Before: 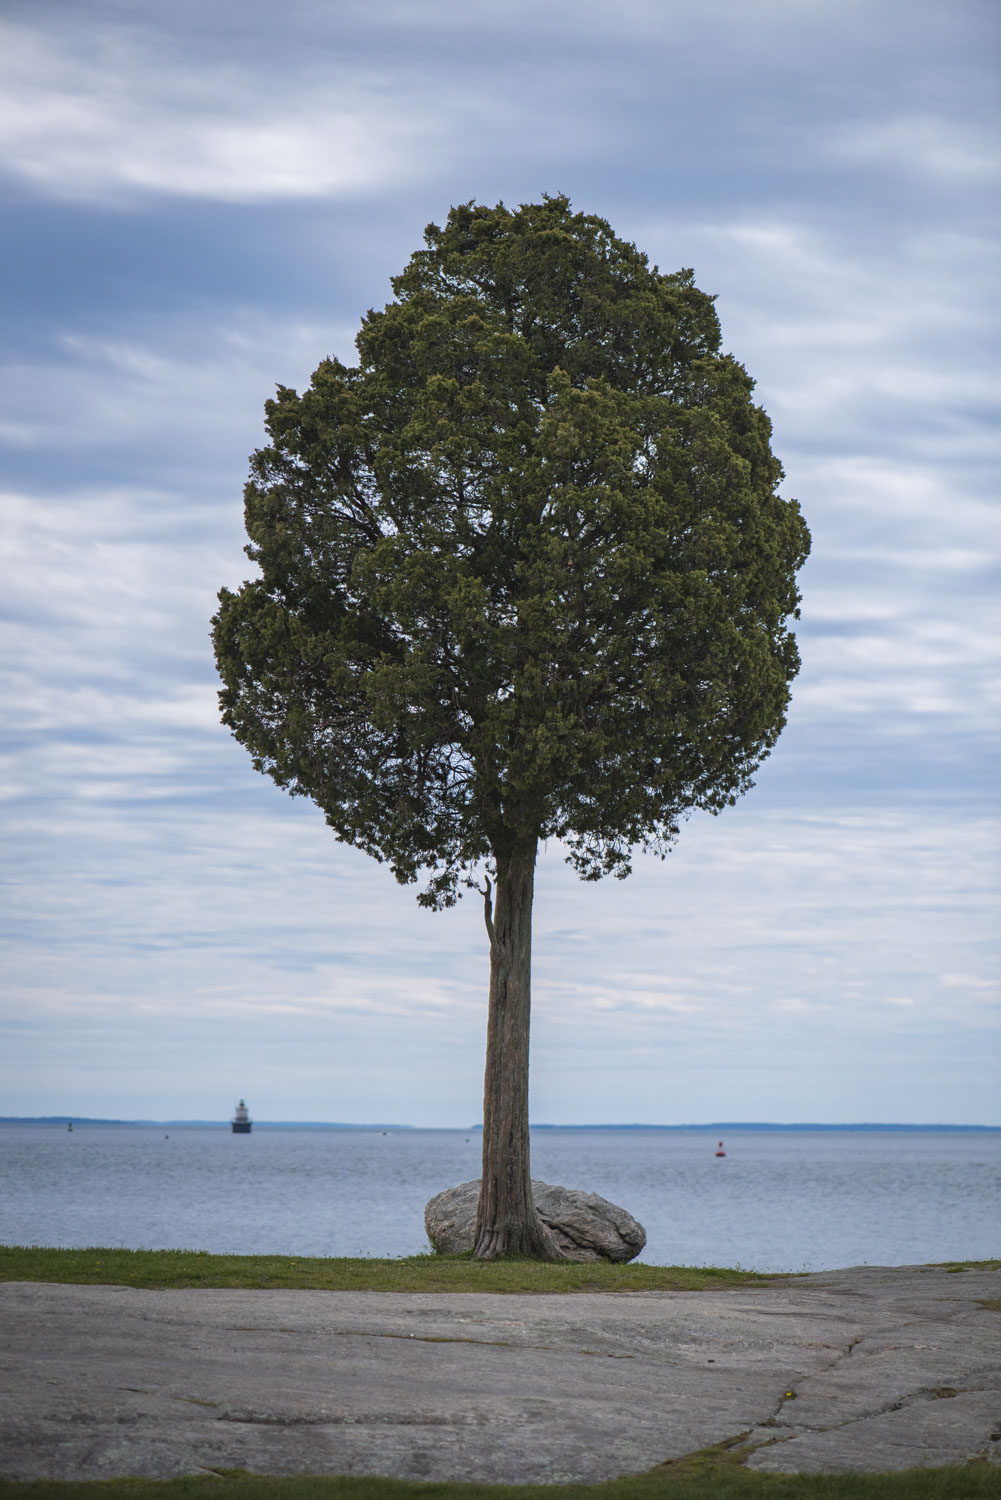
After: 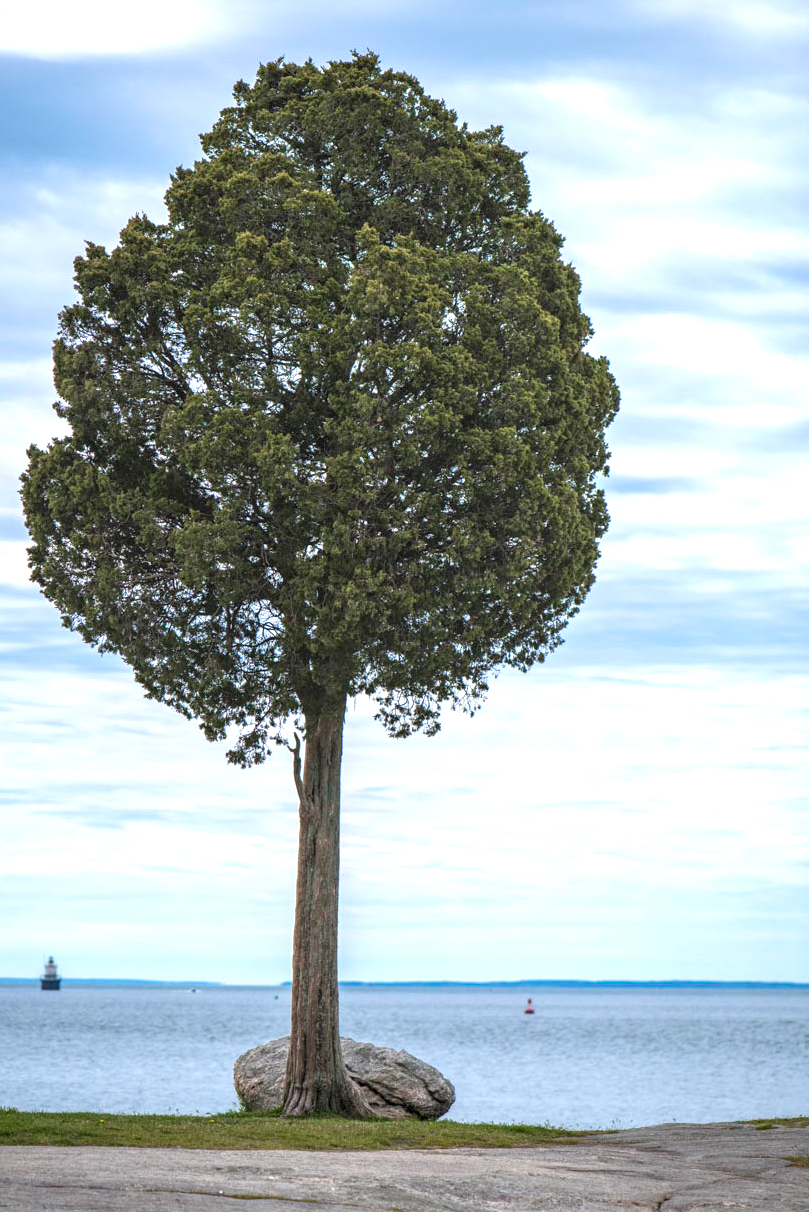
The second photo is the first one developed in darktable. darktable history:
local contrast: on, module defaults
exposure: exposure 0.781 EV, compensate highlight preservation false
crop: left 19.159%, top 9.58%, bottom 9.58%
